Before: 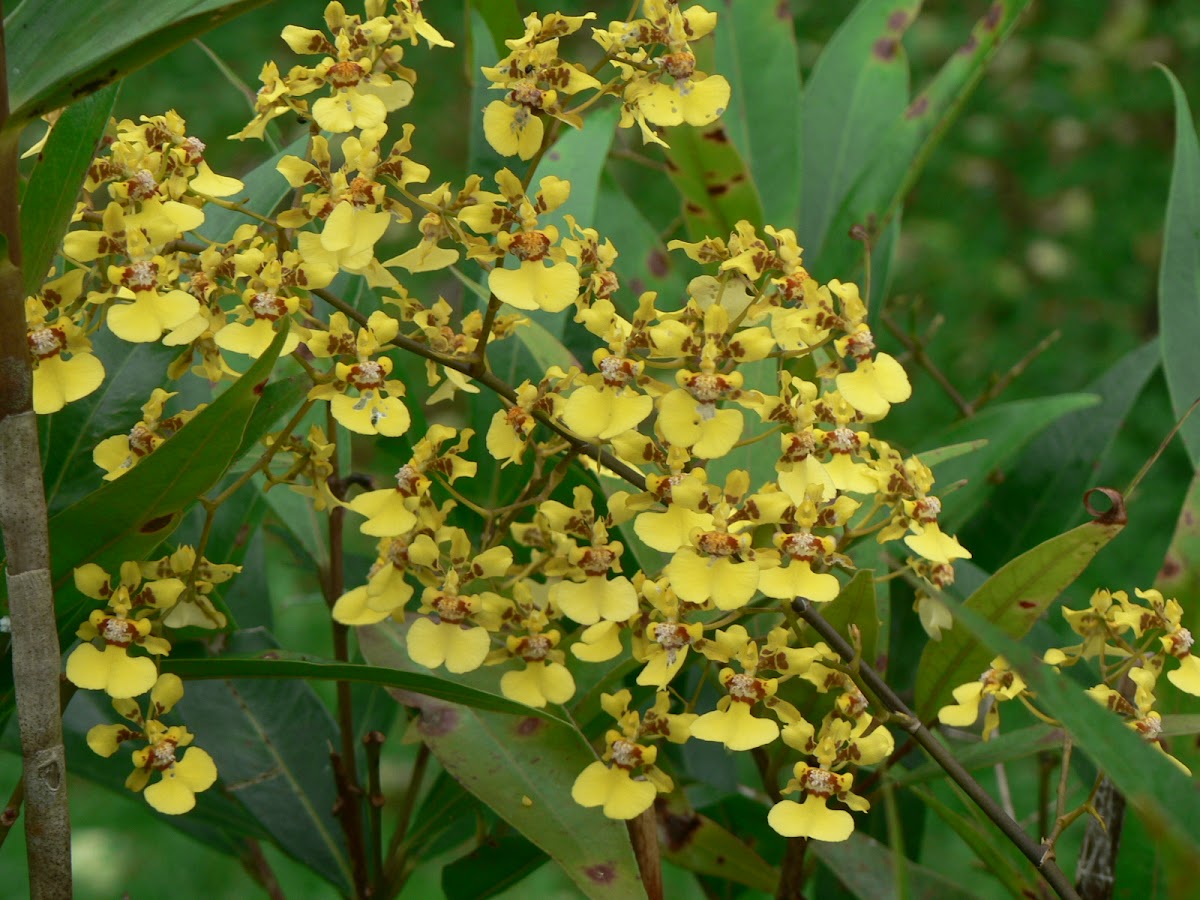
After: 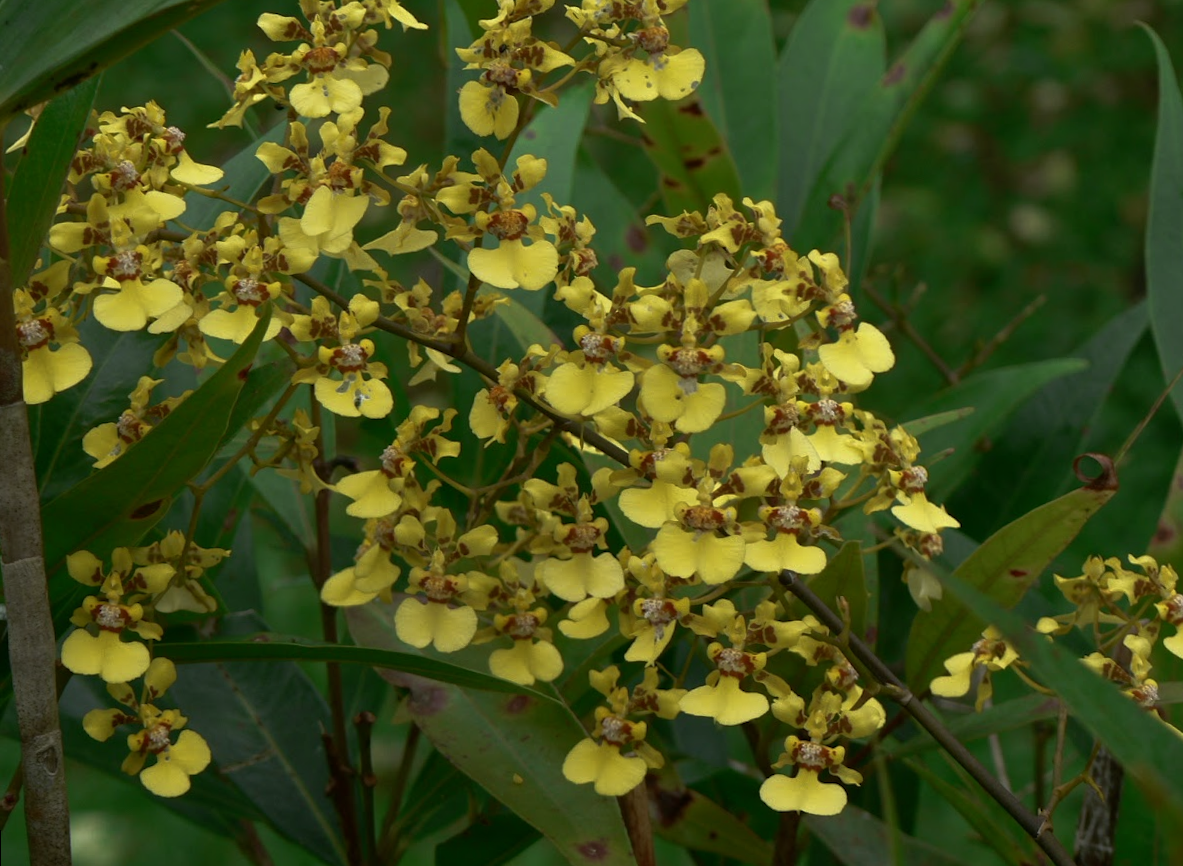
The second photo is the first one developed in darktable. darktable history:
rgb curve: curves: ch0 [(0, 0) (0.415, 0.237) (1, 1)]
rotate and perspective: rotation -1.32°, lens shift (horizontal) -0.031, crop left 0.015, crop right 0.985, crop top 0.047, crop bottom 0.982
